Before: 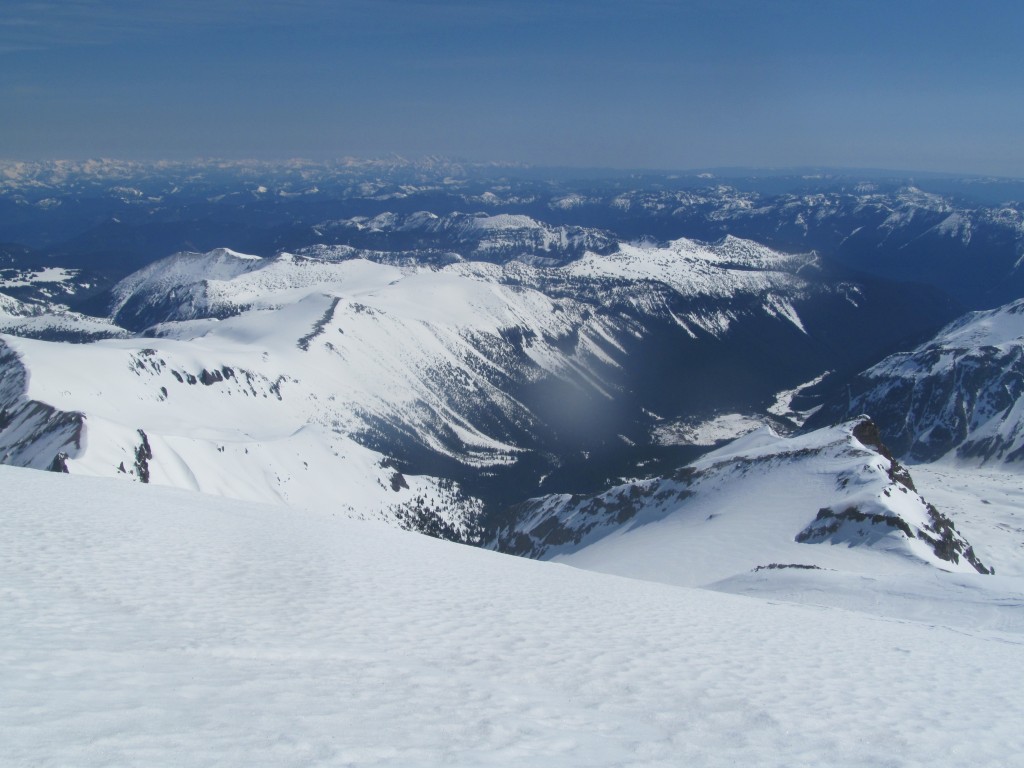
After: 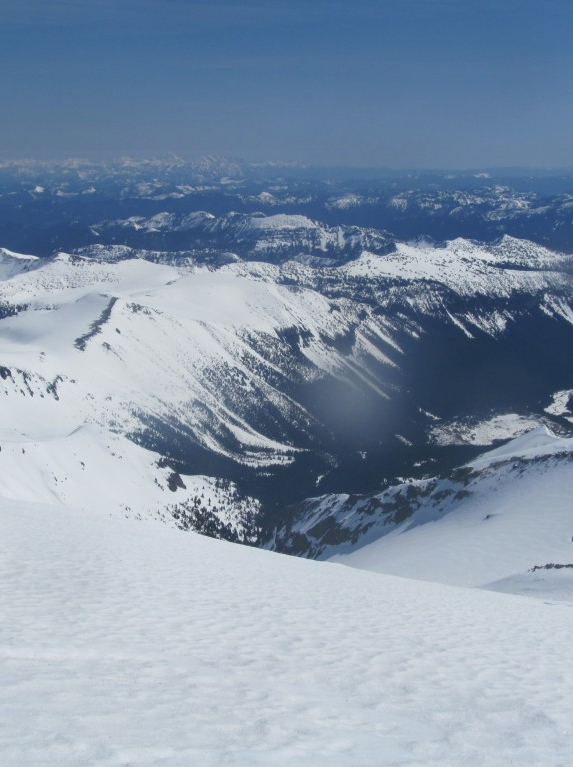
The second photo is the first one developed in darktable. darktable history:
crop: left 21.837%, right 22.161%, bottom 0.01%
